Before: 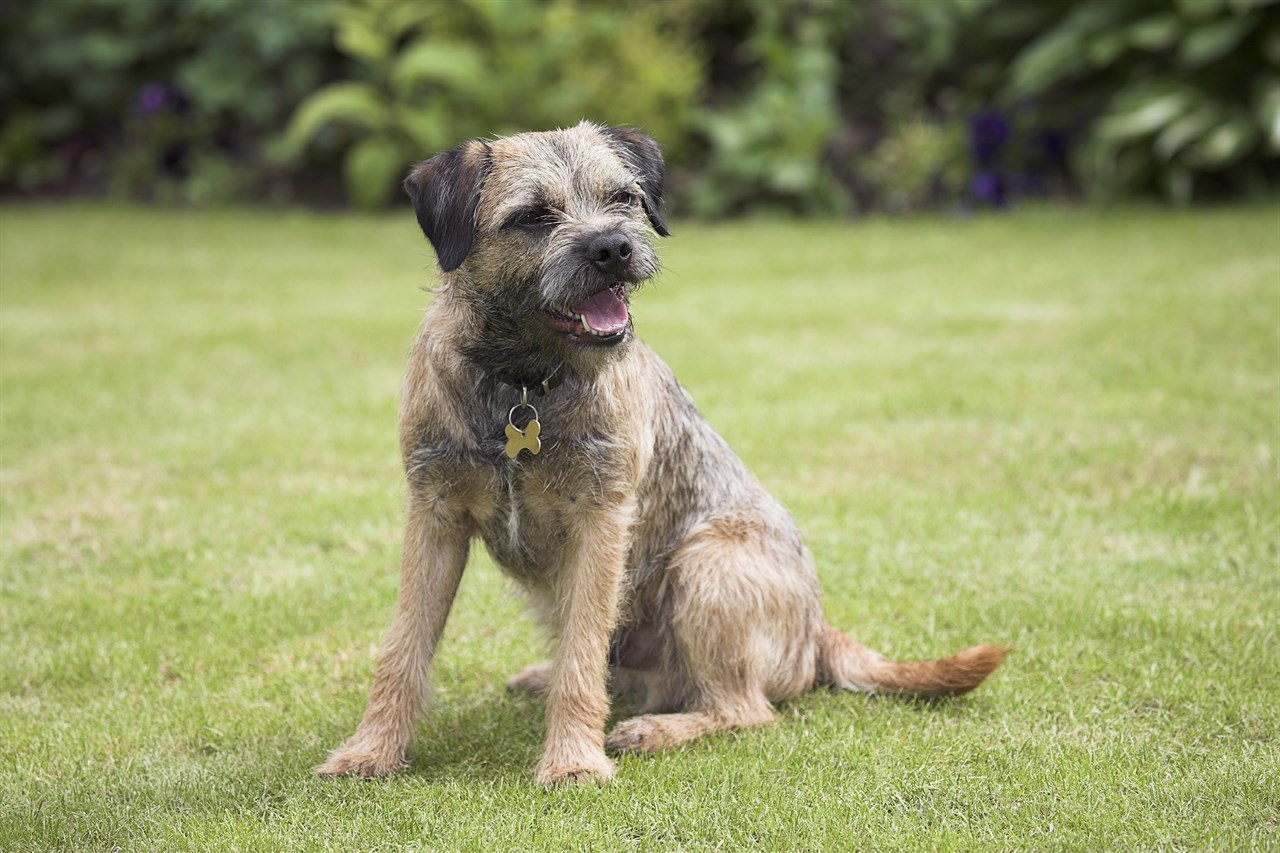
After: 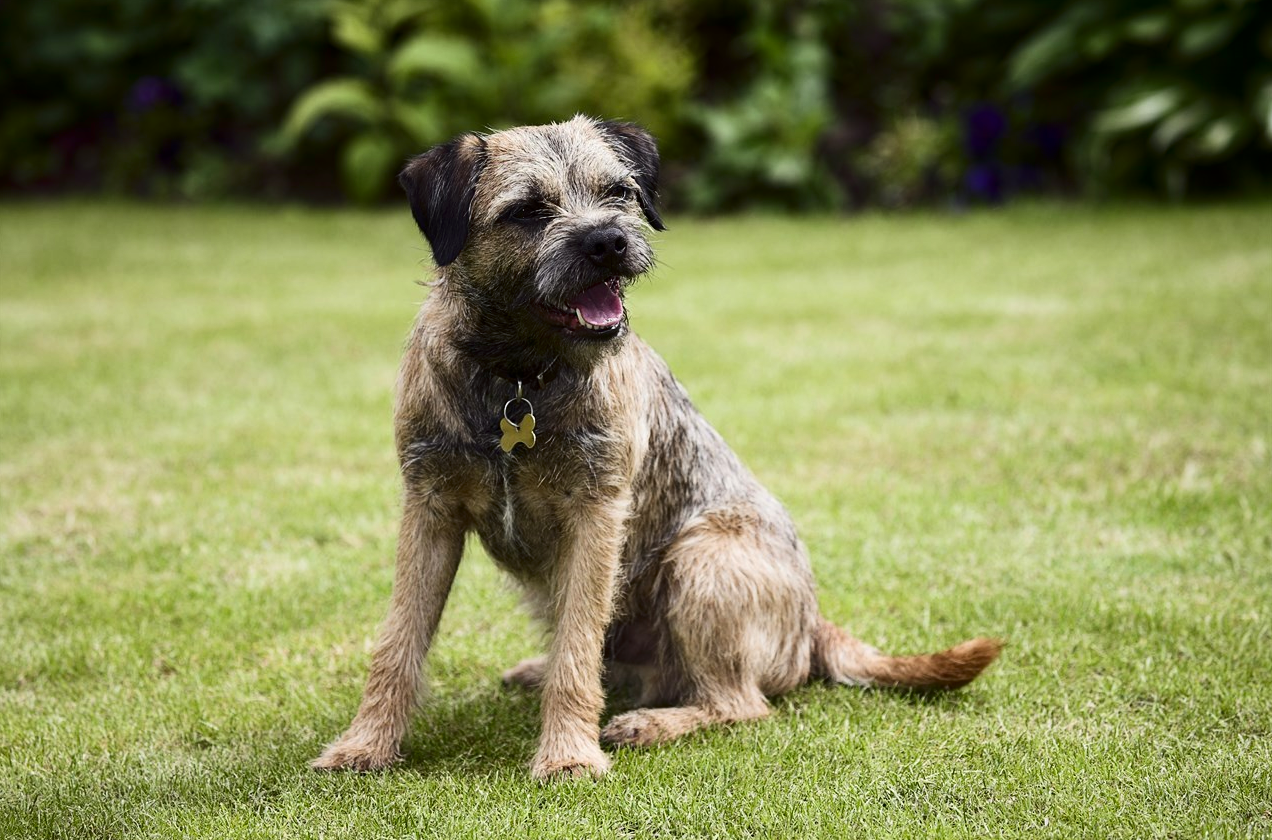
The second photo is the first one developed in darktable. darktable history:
crop: left 0.459%, top 0.742%, right 0.161%, bottom 0.777%
contrast brightness saturation: contrast 0.193, brightness -0.233, saturation 0.108
